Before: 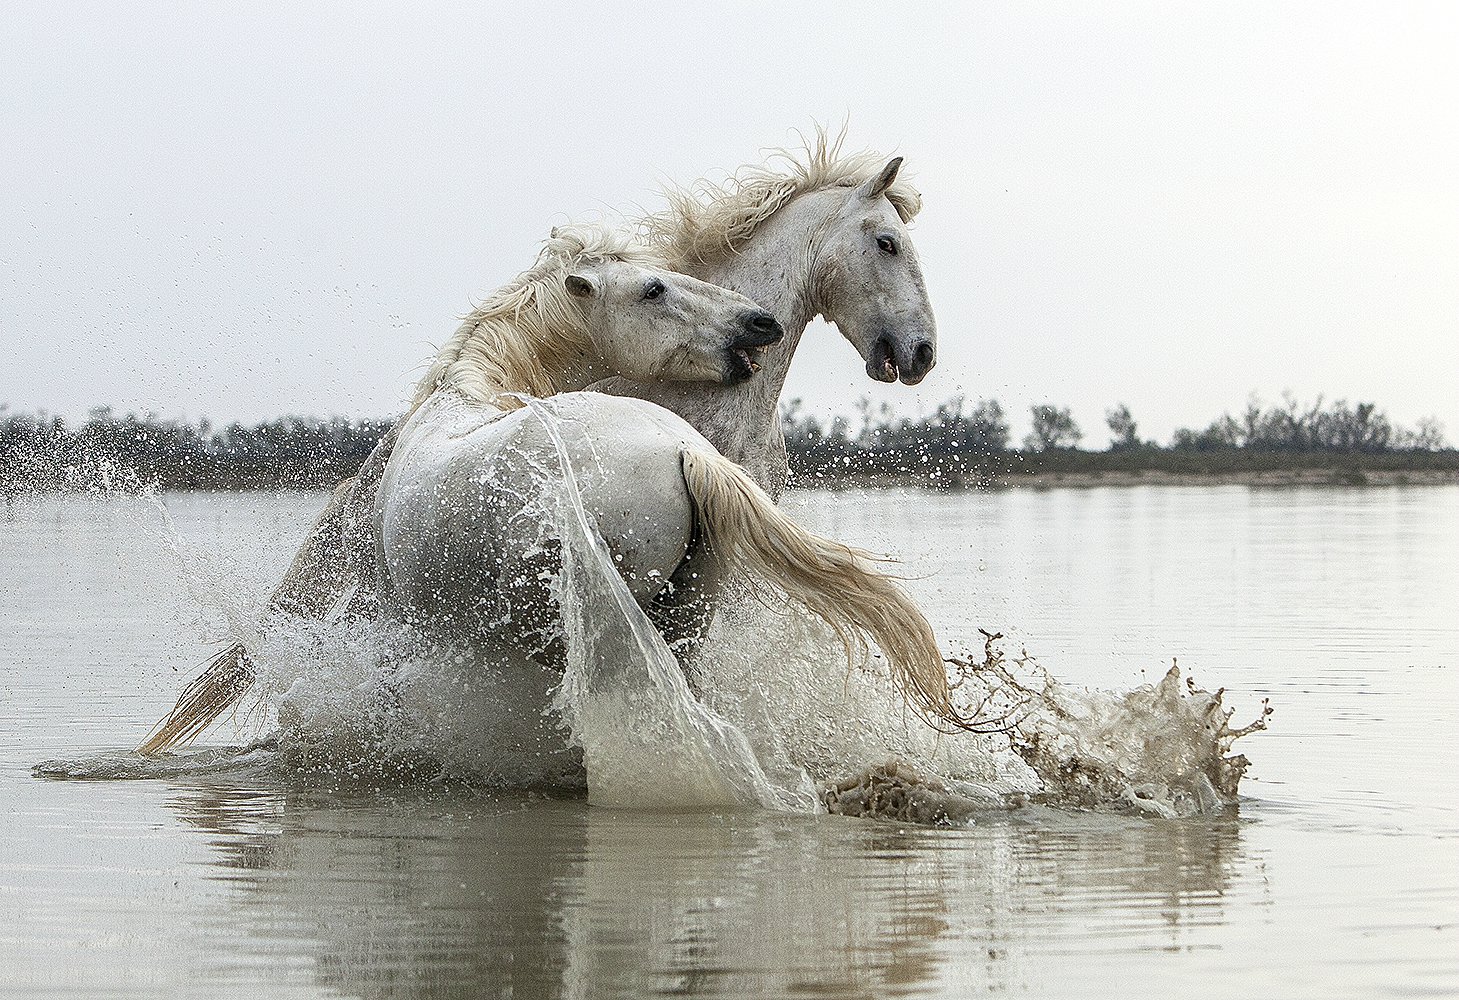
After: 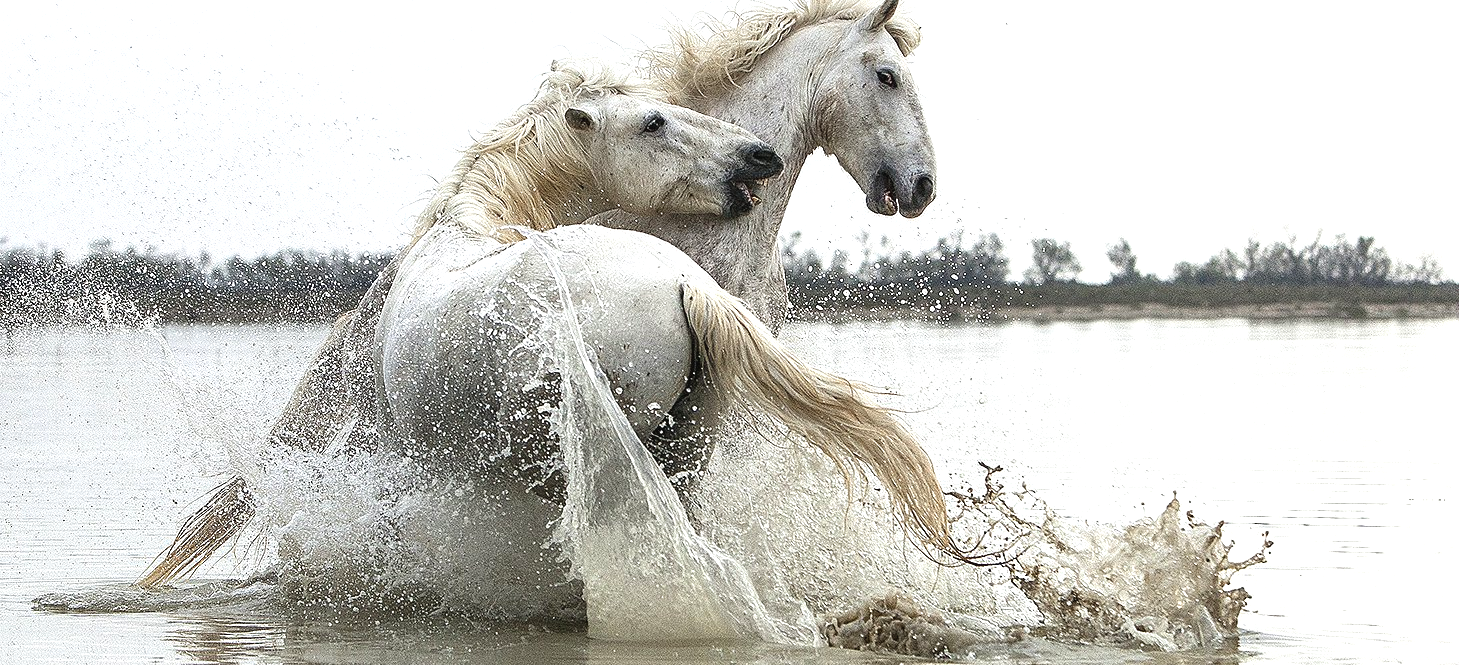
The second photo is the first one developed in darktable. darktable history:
exposure: black level correction -0.002, exposure 0.54 EV, compensate highlight preservation false
crop: top 16.727%, bottom 16.727%
